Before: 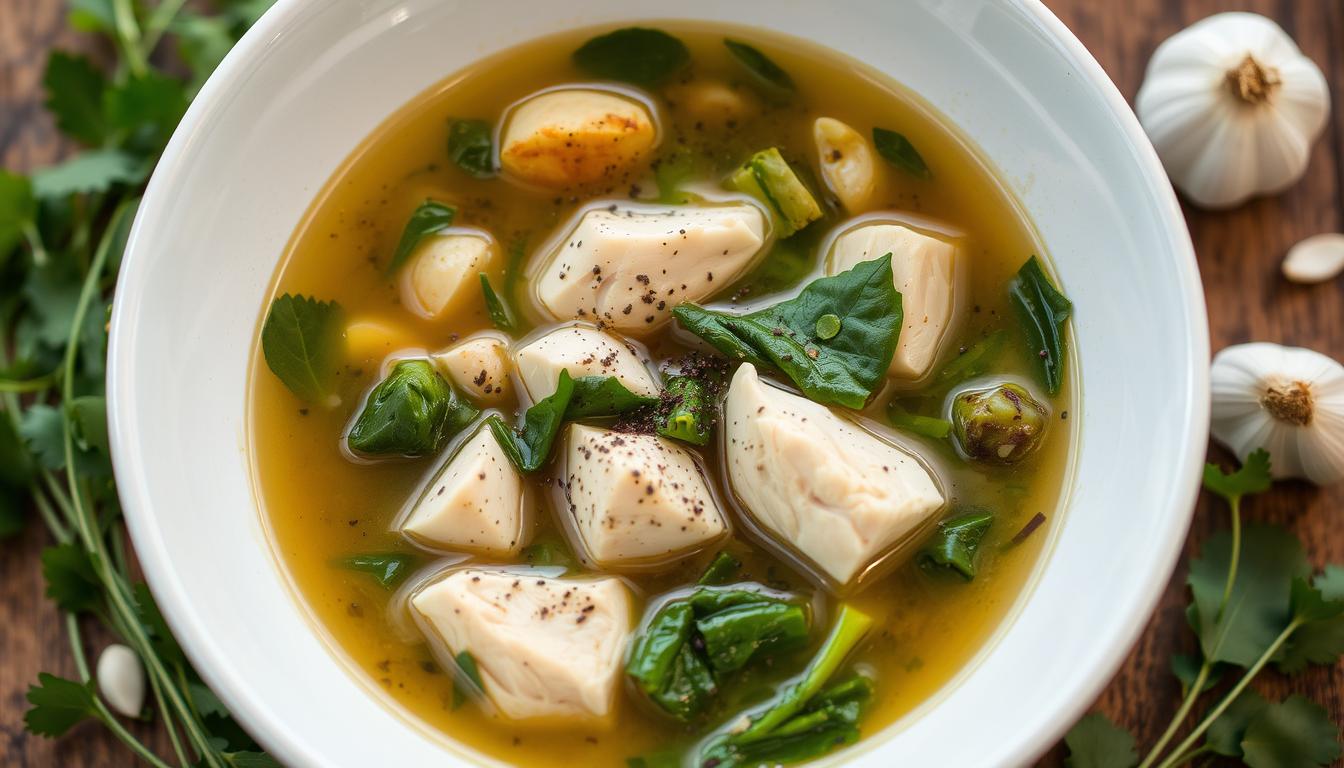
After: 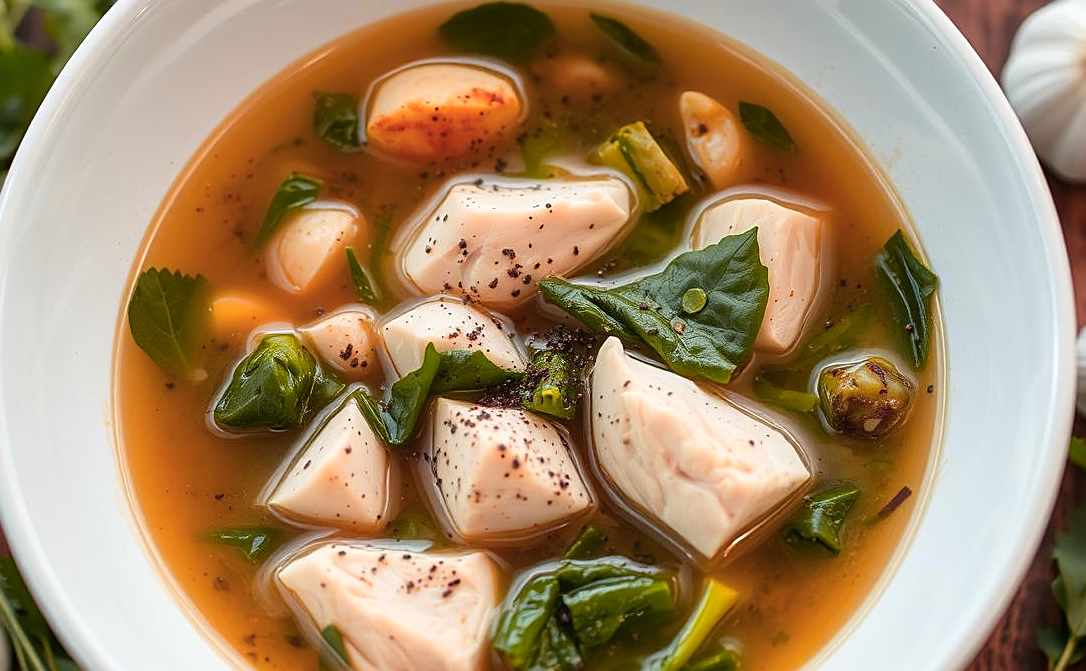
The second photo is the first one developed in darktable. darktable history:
crop: left 9.987%, top 3.491%, right 9.153%, bottom 9.121%
color zones: curves: ch1 [(0.309, 0.524) (0.41, 0.329) (0.508, 0.509)]; ch2 [(0.25, 0.457) (0.75, 0.5)], process mode strong
sharpen: amount 0.544
